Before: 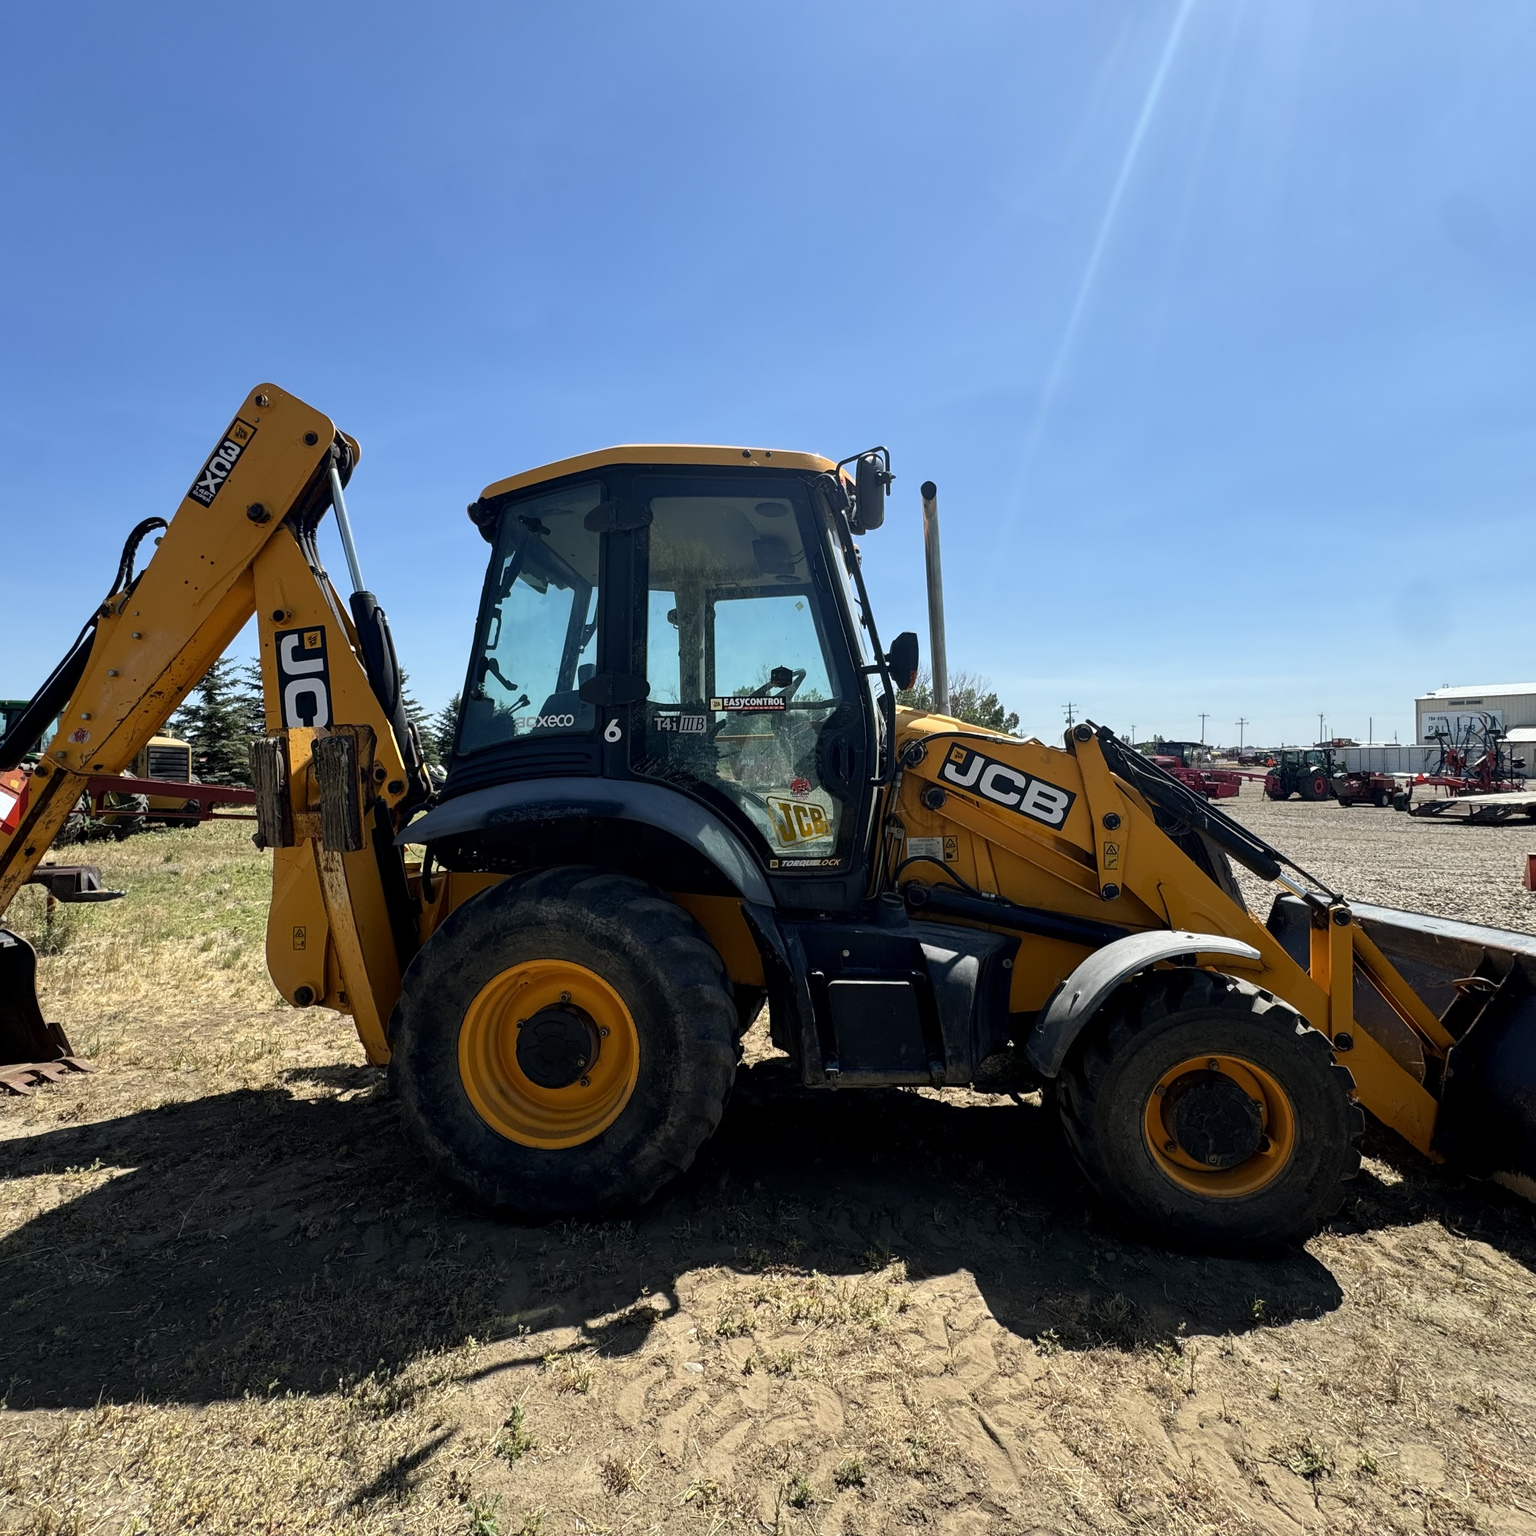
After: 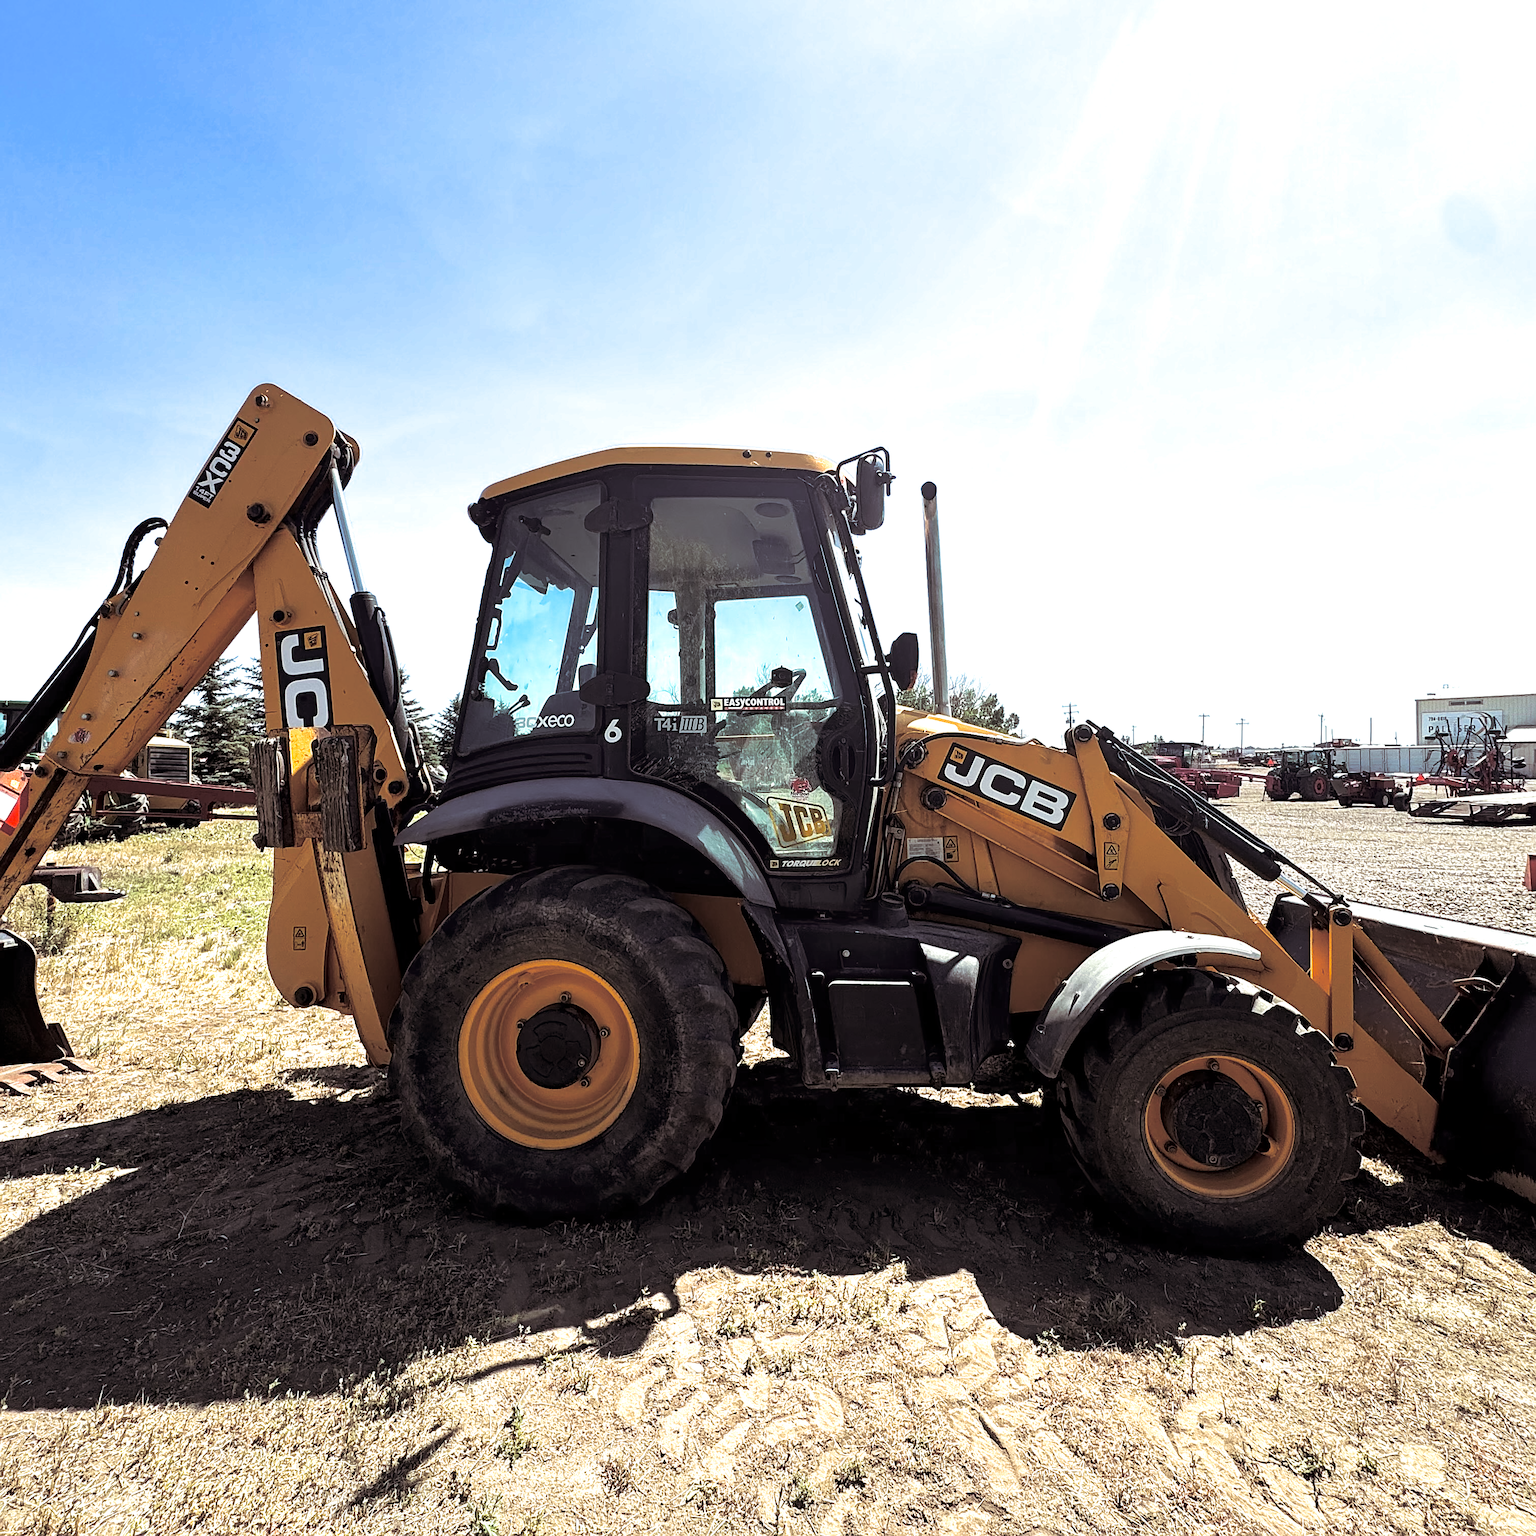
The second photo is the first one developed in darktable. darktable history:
exposure: black level correction 0, exposure 0.9 EV, compensate highlight preservation false
sharpen: on, module defaults
split-toning: shadows › saturation 0.2
local contrast: mode bilateral grid, contrast 20, coarseness 50, detail 120%, midtone range 0.2
